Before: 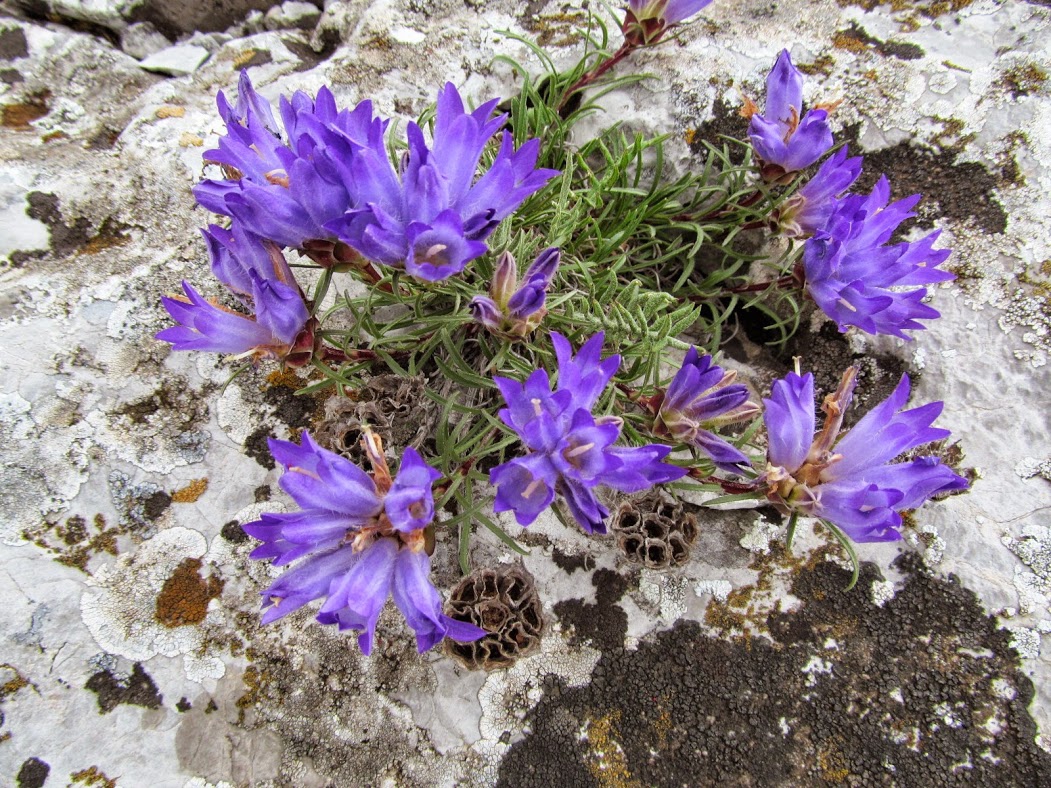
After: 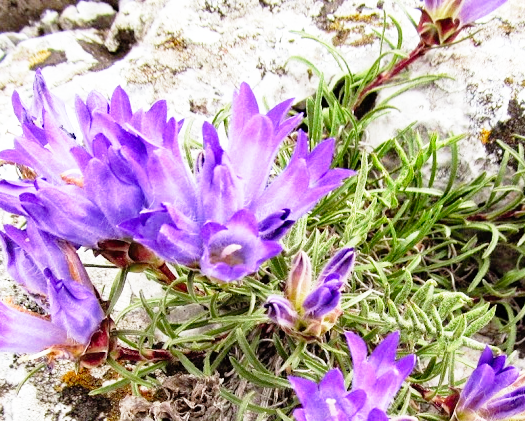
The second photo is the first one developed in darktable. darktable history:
crop: left 19.556%, right 30.401%, bottom 46.458%
base curve: curves: ch0 [(0, 0) (0.012, 0.01) (0.073, 0.168) (0.31, 0.711) (0.645, 0.957) (1, 1)], preserve colors none
